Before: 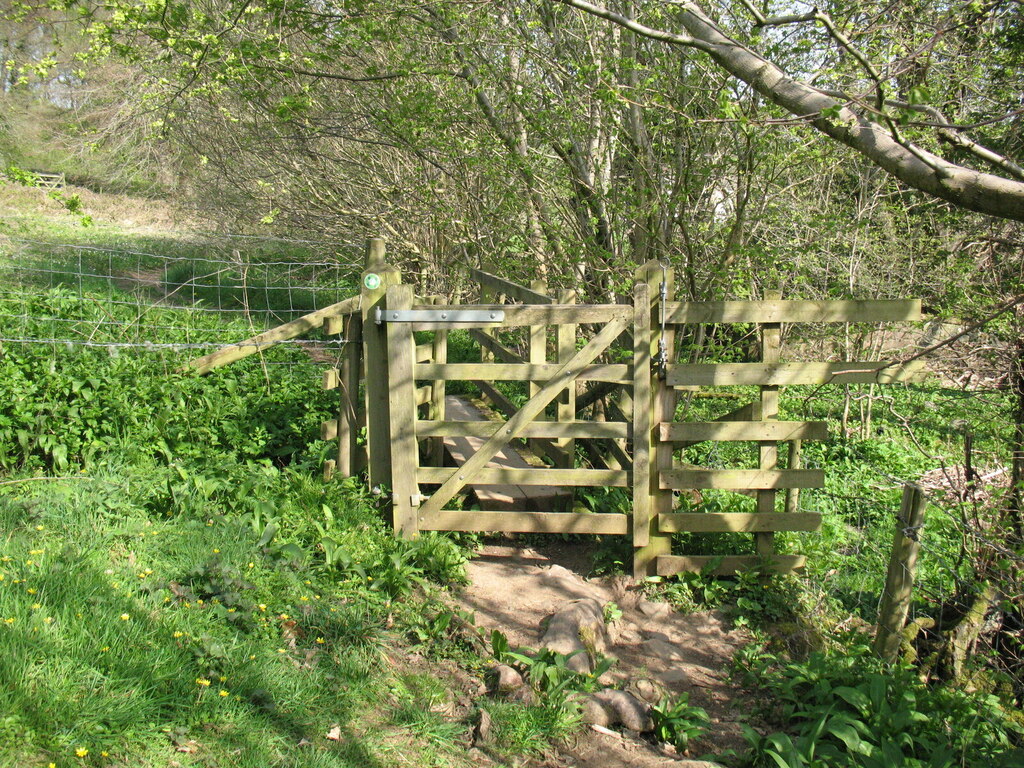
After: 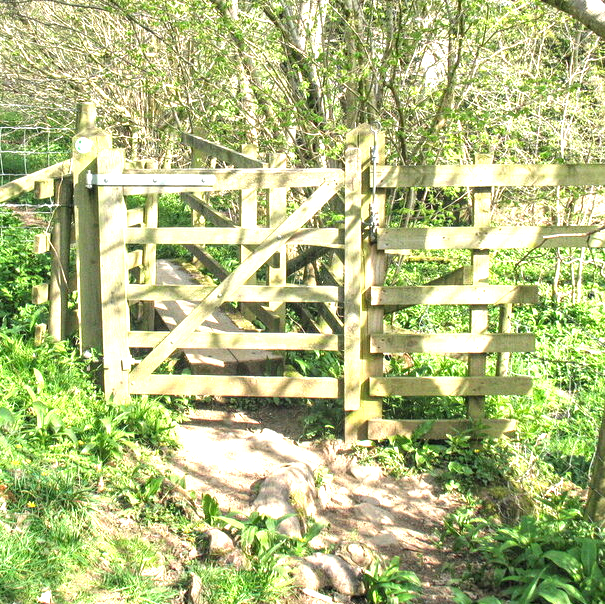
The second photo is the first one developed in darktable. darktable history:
local contrast: on, module defaults
exposure: black level correction 0, exposure 1.45 EV, compensate exposure bias true, compensate highlight preservation false
crop and rotate: left 28.256%, top 17.734%, right 12.656%, bottom 3.573%
